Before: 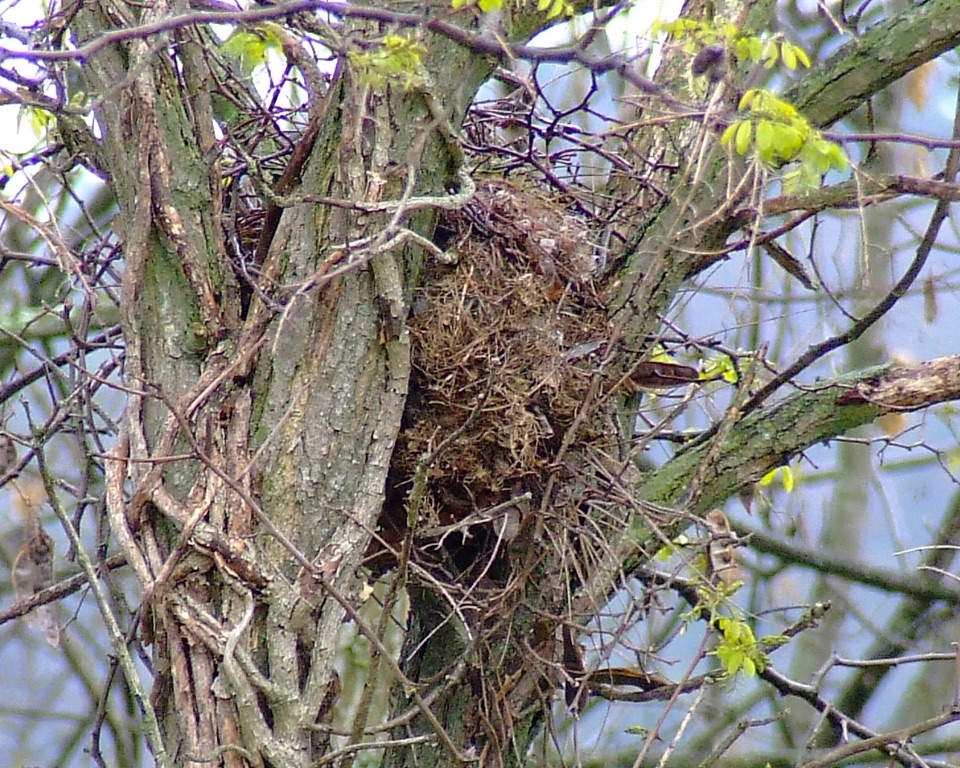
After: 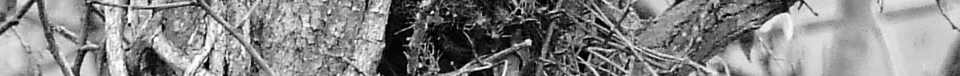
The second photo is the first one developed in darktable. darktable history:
monochrome: on, module defaults
crop and rotate: top 59.084%, bottom 30.916%
contrast brightness saturation: contrast 0.26, brightness 0.02, saturation 0.87
